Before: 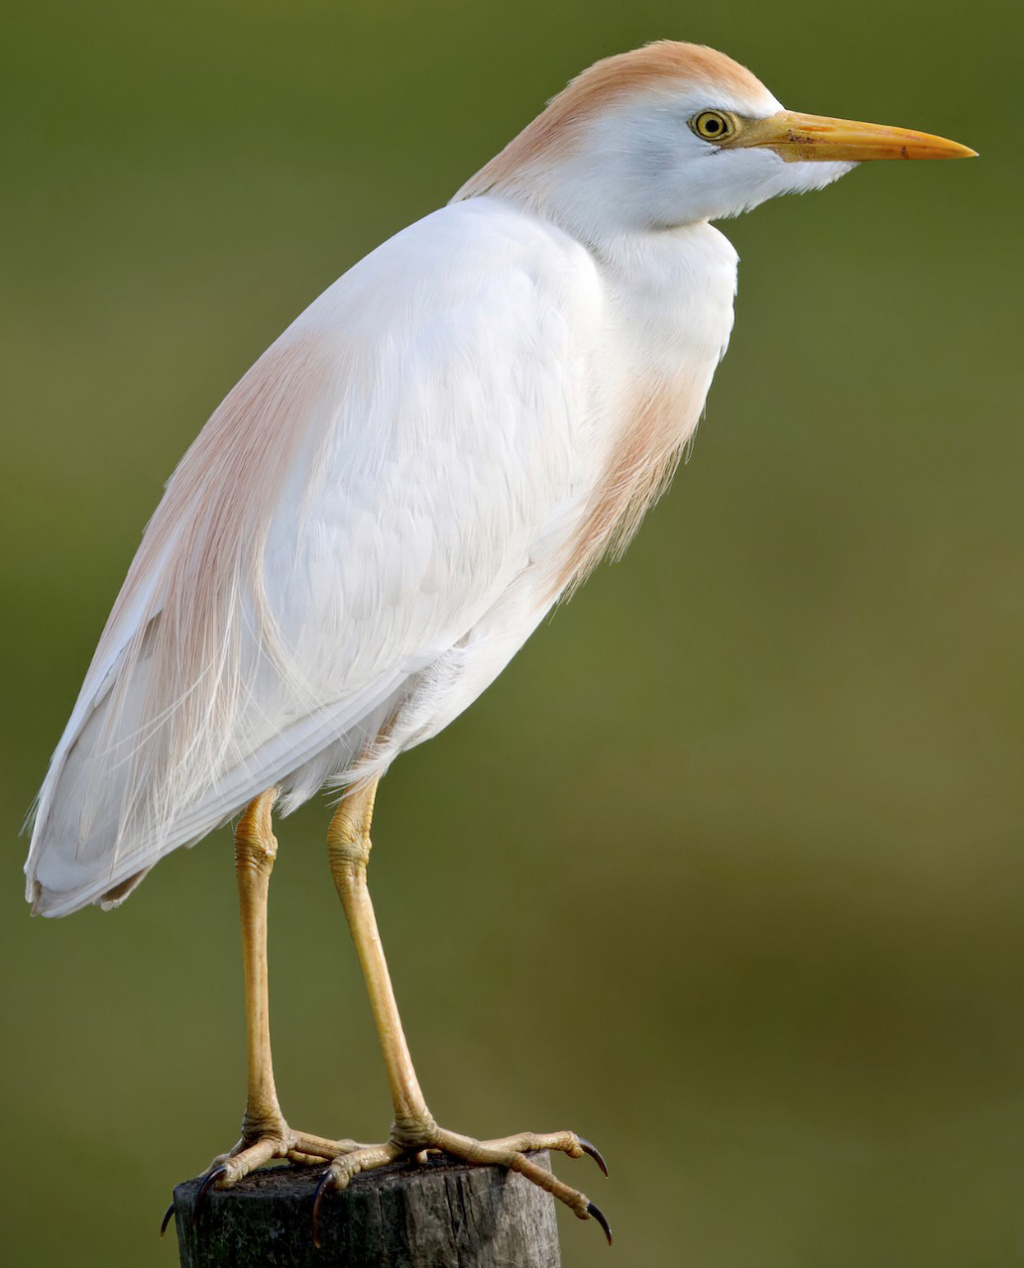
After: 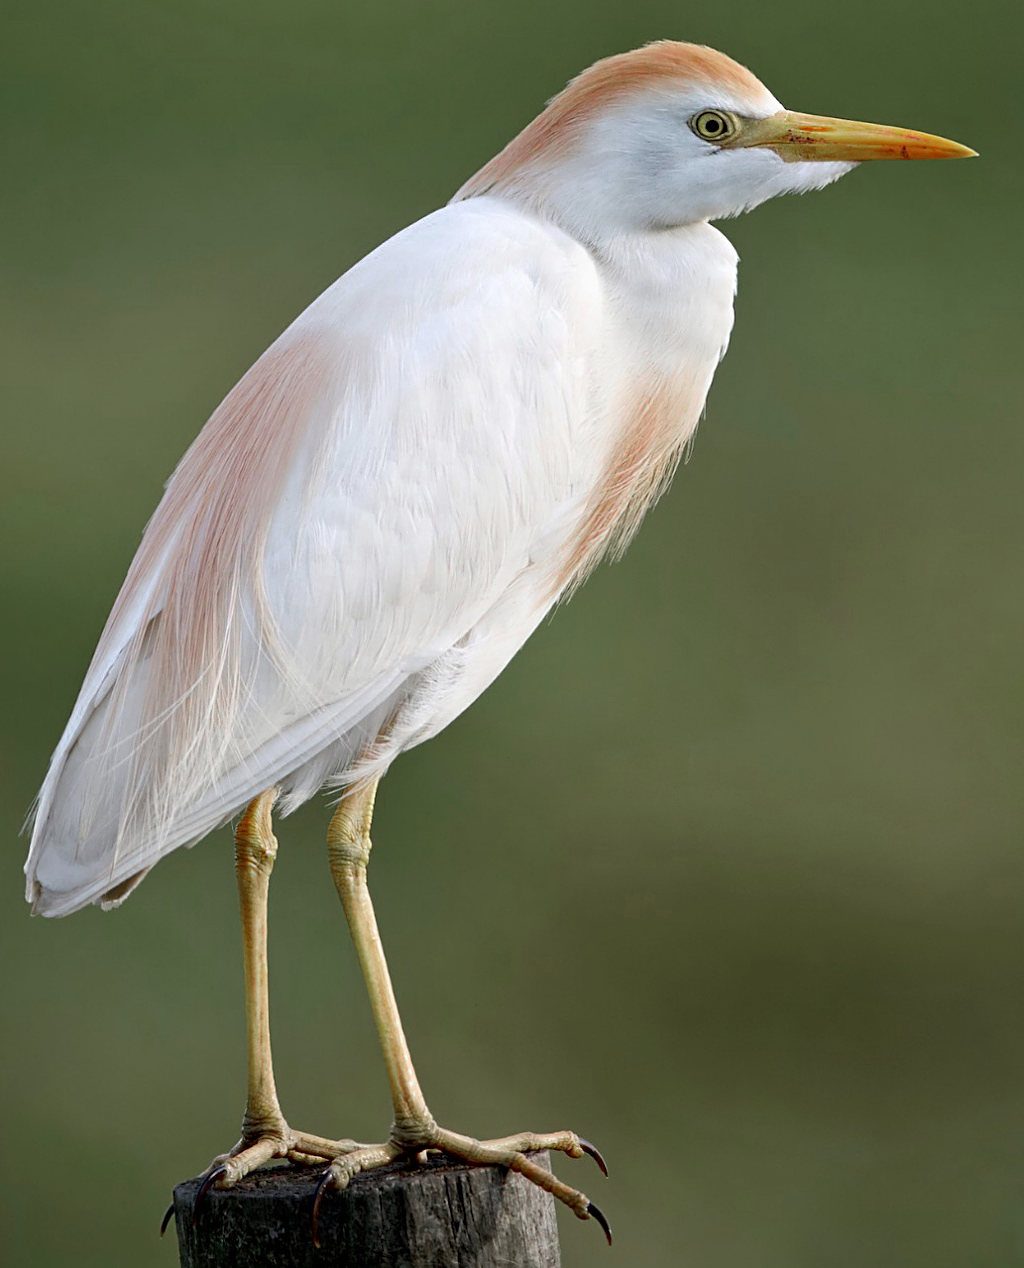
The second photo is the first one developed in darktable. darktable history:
exposure: exposure -0.052 EV, compensate exposure bias true, compensate highlight preservation false
sharpen: on, module defaults
color zones: curves: ch0 [(0, 0.466) (0.128, 0.466) (0.25, 0.5) (0.375, 0.456) (0.5, 0.5) (0.625, 0.5) (0.737, 0.652) (0.875, 0.5)]; ch1 [(0, 0.603) (0.125, 0.618) (0.261, 0.348) (0.372, 0.353) (0.497, 0.363) (0.611, 0.45) (0.731, 0.427) (0.875, 0.518) (0.998, 0.652)]; ch2 [(0, 0.559) (0.125, 0.451) (0.253, 0.564) (0.37, 0.578) (0.5, 0.466) (0.625, 0.471) (0.731, 0.471) (0.88, 0.485)]
